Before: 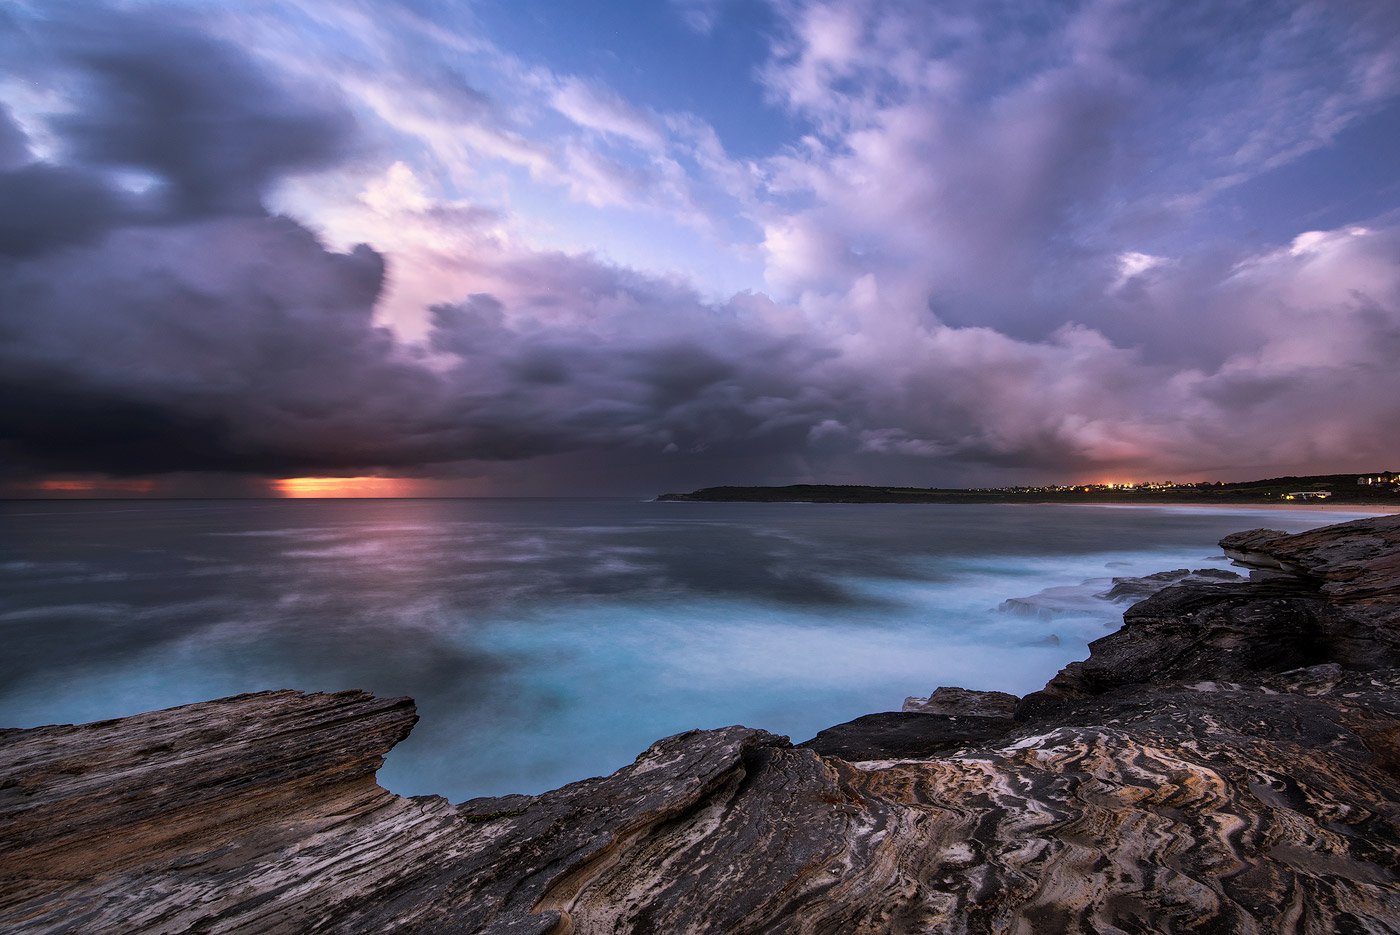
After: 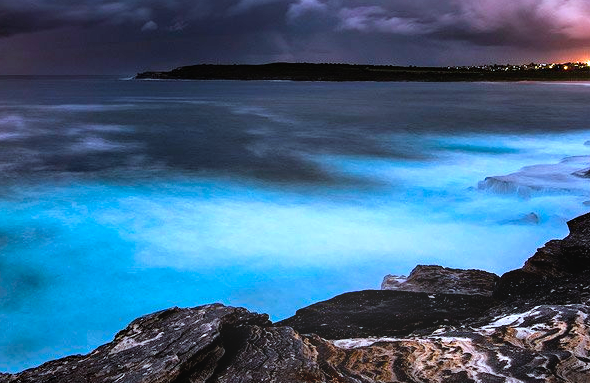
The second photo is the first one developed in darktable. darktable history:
white balance: emerald 1
levels: levels [0, 0.43, 0.859]
haze removal: compatibility mode true, adaptive false
filmic rgb: white relative exposure 2.45 EV, hardness 6.33
bloom: size 16%, threshold 98%, strength 20%
color correction: highlights a* -10.04, highlights b* -10.37
crop: left 37.221%, top 45.169%, right 20.63%, bottom 13.777%
color balance rgb: linear chroma grading › global chroma 33.4%
